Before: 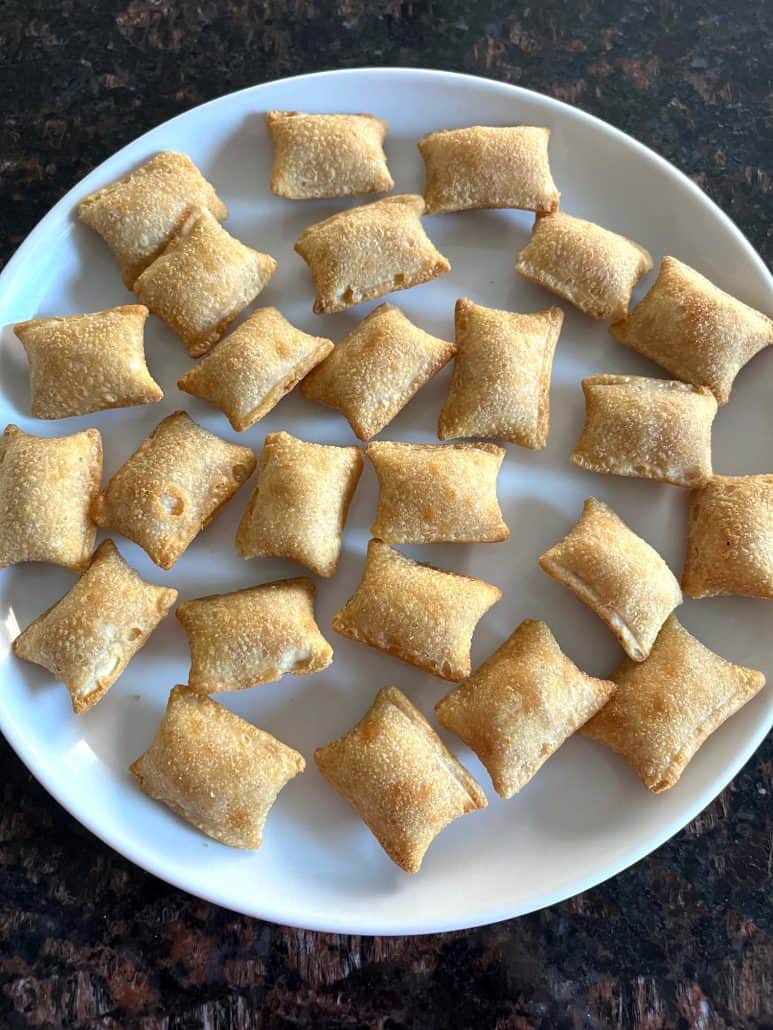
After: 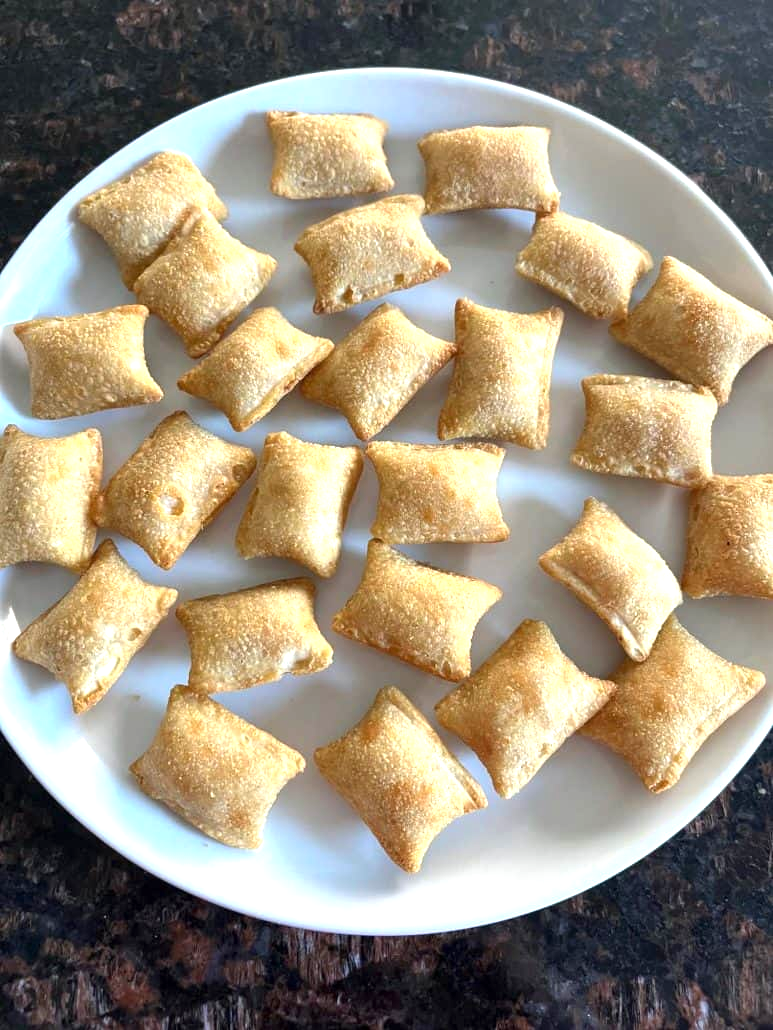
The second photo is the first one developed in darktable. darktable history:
exposure: exposure 0.55 EV, compensate highlight preservation false
